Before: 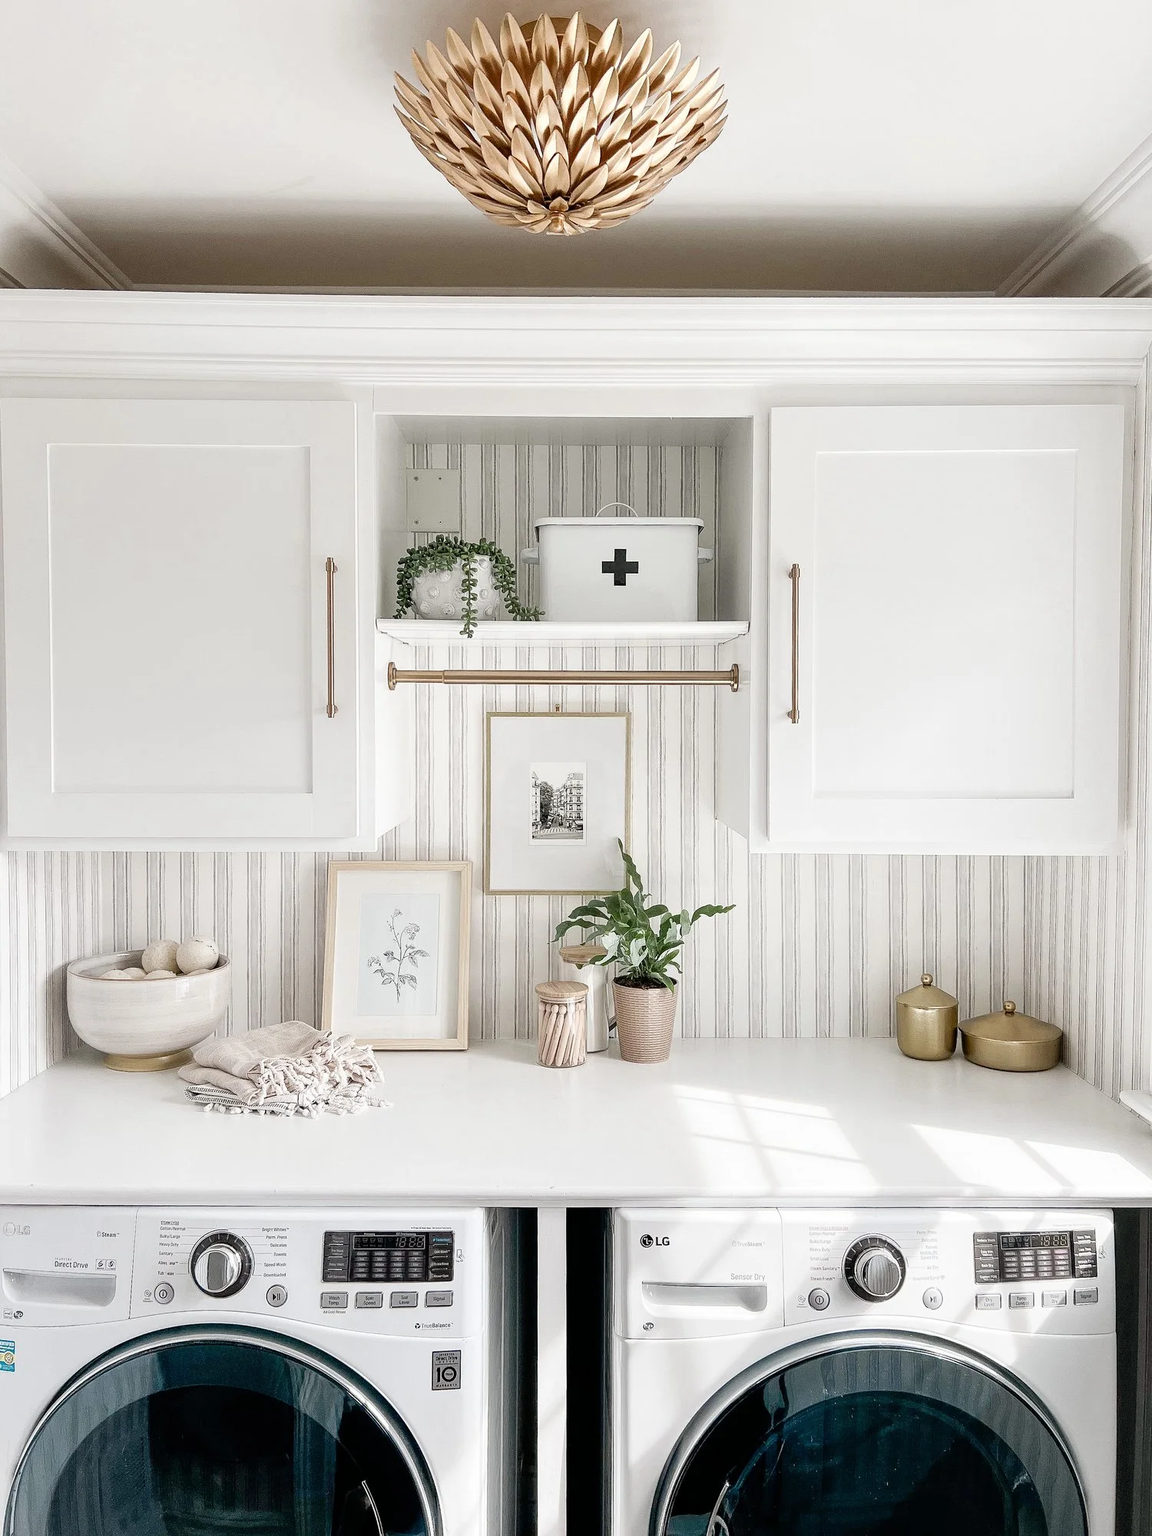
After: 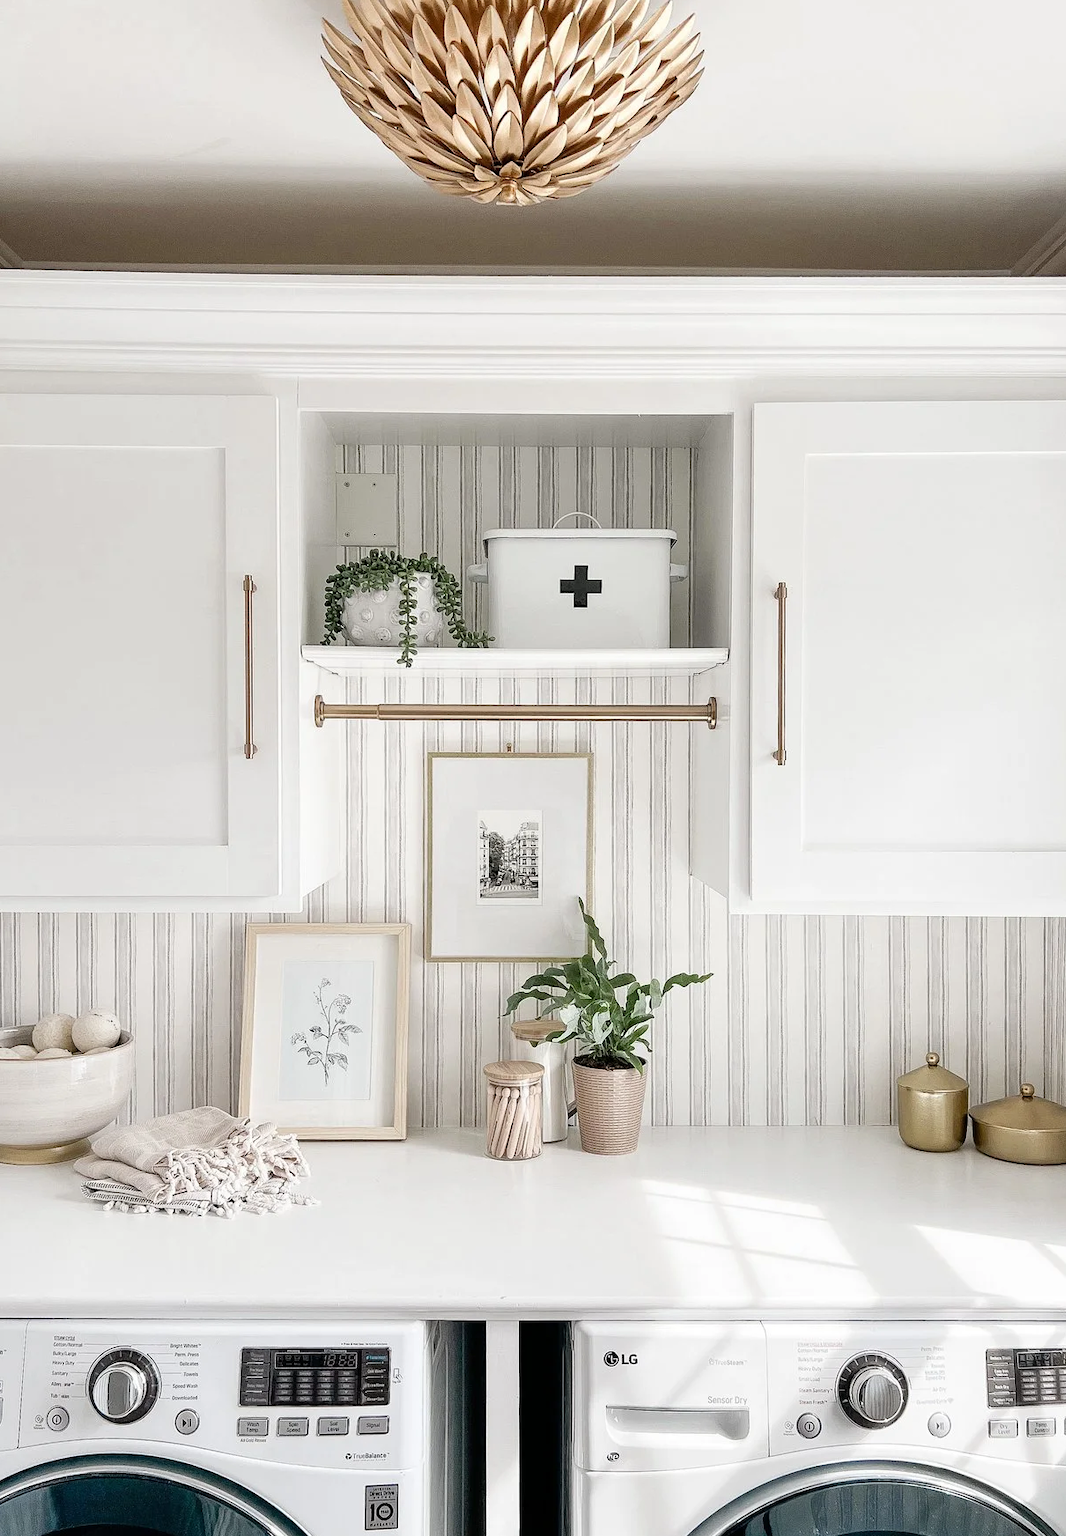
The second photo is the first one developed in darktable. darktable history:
color zones: curves: ch1 [(0, 0.469) (0.01, 0.469) (0.12, 0.446) (0.248, 0.469) (0.5, 0.5) (0.748, 0.5) (0.99, 0.469) (1, 0.469)], mix -91.66%
crop: left 9.923%, top 3.659%, right 9.309%, bottom 9.103%
